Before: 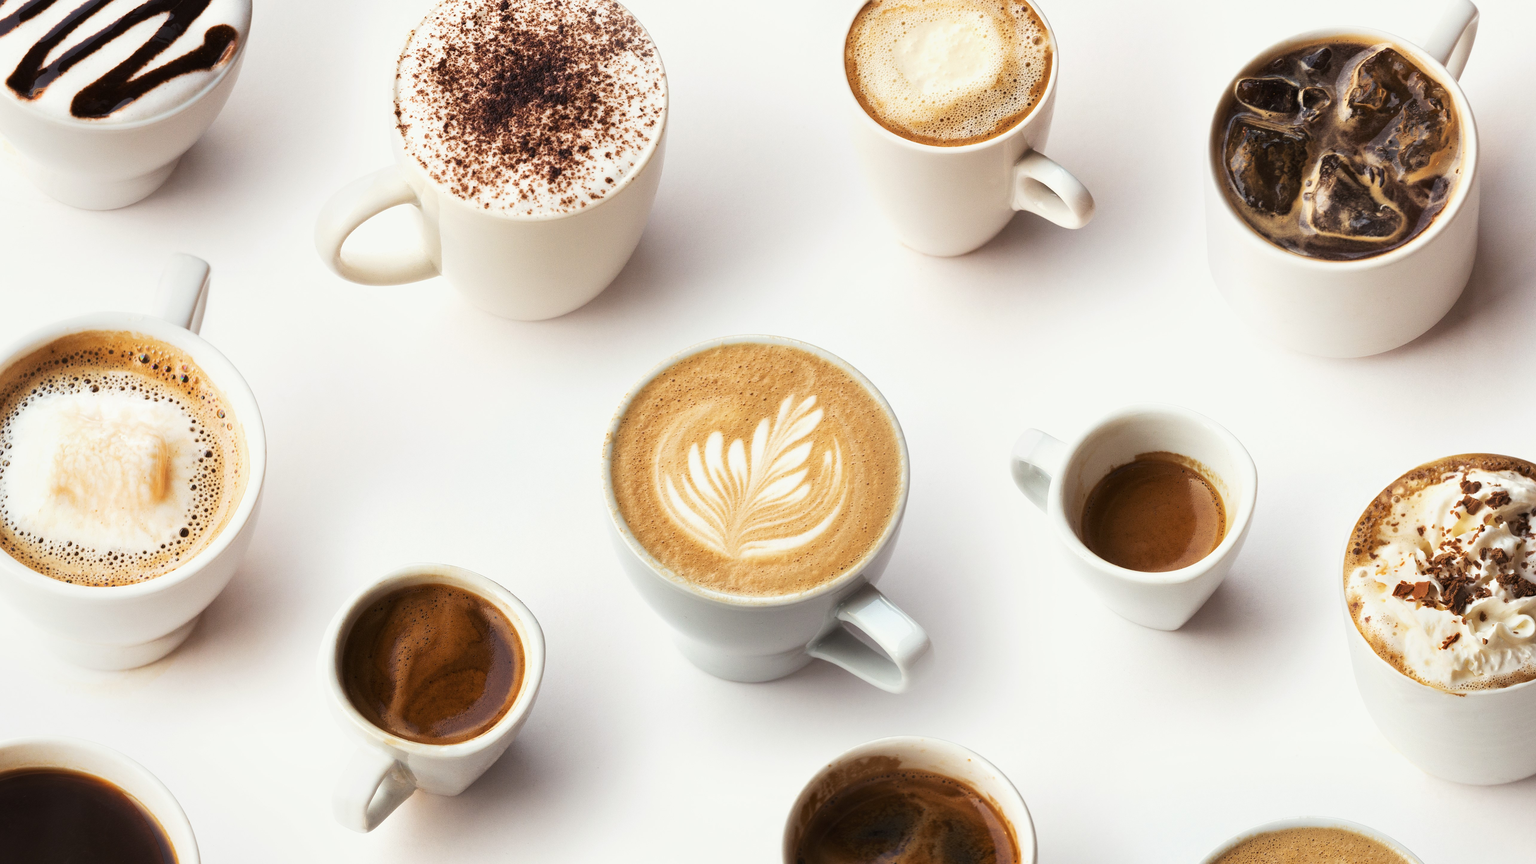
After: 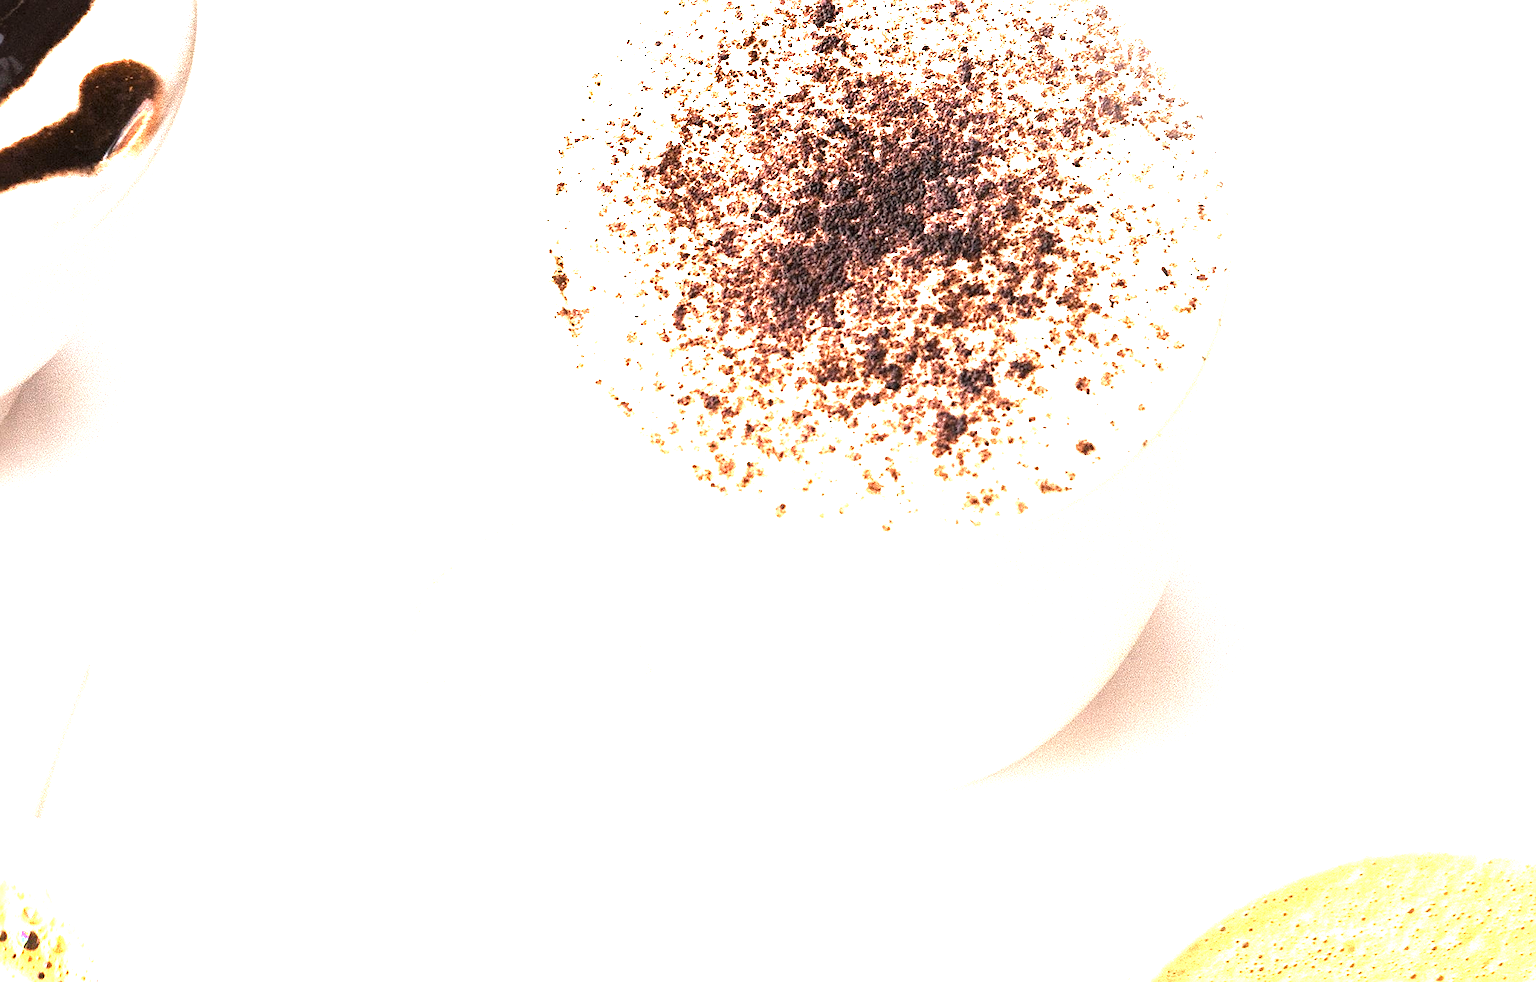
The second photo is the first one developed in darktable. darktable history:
crop and rotate: left 11.262%, top 0.095%, right 48.527%, bottom 54.148%
sharpen: on, module defaults
color correction: highlights a* -0.107, highlights b* 0.141
exposure: black level correction 0, exposure 1.463 EV, compensate exposure bias true, compensate highlight preservation false
tone equalizer: -8 EV -0.717 EV, -7 EV -0.707 EV, -6 EV -0.577 EV, -5 EV -0.414 EV, -3 EV 0.4 EV, -2 EV 0.6 EV, -1 EV 0.701 EV, +0 EV 0.757 EV
